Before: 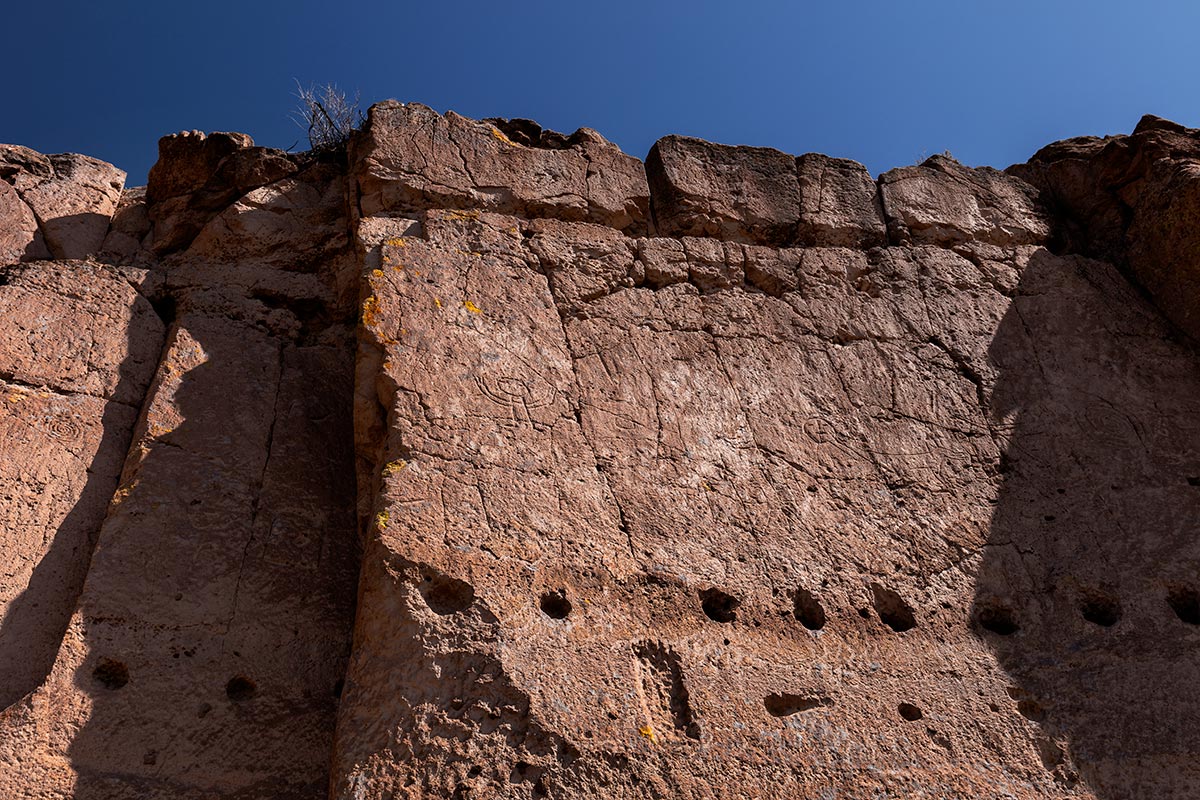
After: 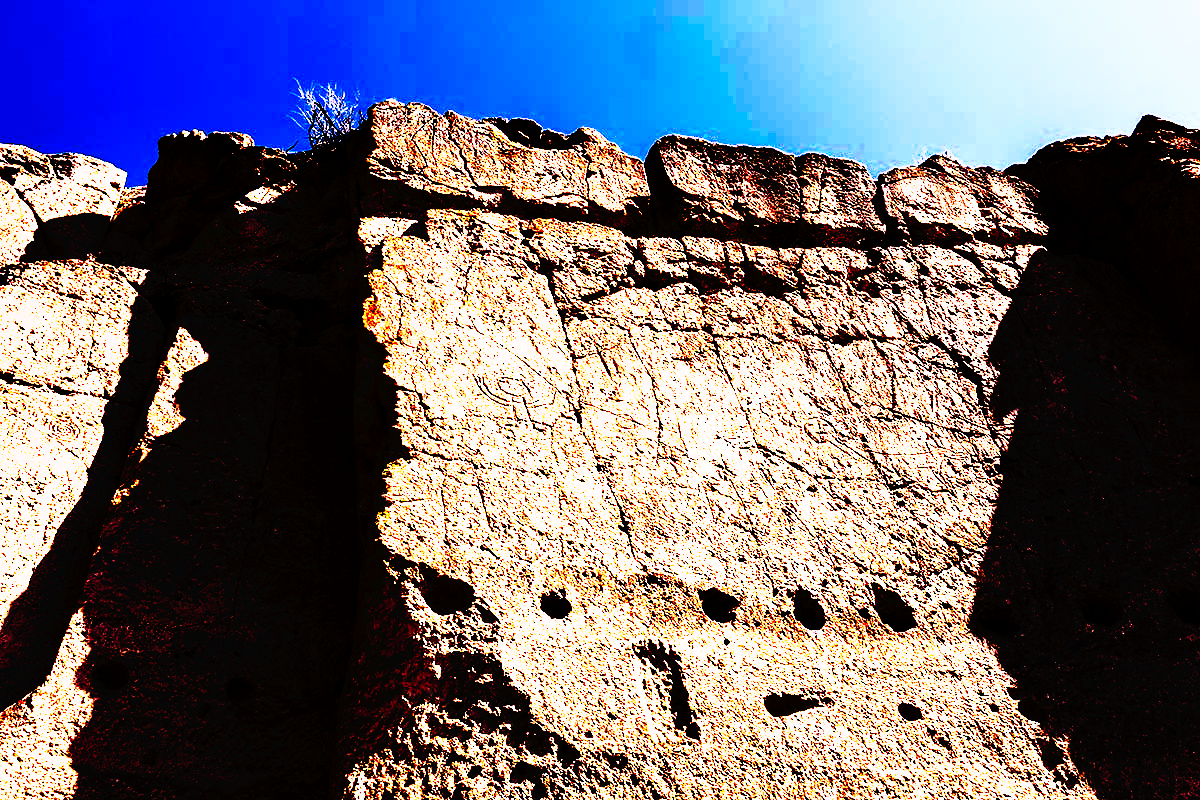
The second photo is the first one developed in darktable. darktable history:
tone curve: curves: ch0 [(0, 0) (0.003, 0.005) (0.011, 0.005) (0.025, 0.006) (0.044, 0.008) (0.069, 0.01) (0.1, 0.012) (0.136, 0.015) (0.177, 0.019) (0.224, 0.017) (0.277, 0.015) (0.335, 0.018) (0.399, 0.043) (0.468, 0.118) (0.543, 0.349) (0.623, 0.591) (0.709, 0.88) (0.801, 0.983) (0.898, 0.973) (1, 1)], preserve colors none
exposure: black level correction 0.001, exposure 1.84 EV, compensate highlight preservation false
tone equalizer: -8 EV -0.75 EV, -7 EV -0.7 EV, -6 EV -0.6 EV, -5 EV -0.4 EV, -3 EV 0.4 EV, -2 EV 0.6 EV, -1 EV 0.7 EV, +0 EV 0.75 EV, edges refinement/feathering 500, mask exposure compensation -1.57 EV, preserve details no
filmic rgb: black relative exposure -7.65 EV, white relative exposure 4.56 EV, hardness 3.61, color science v6 (2022)
contrast brightness saturation: contrast 0.21, brightness -0.11, saturation 0.21
